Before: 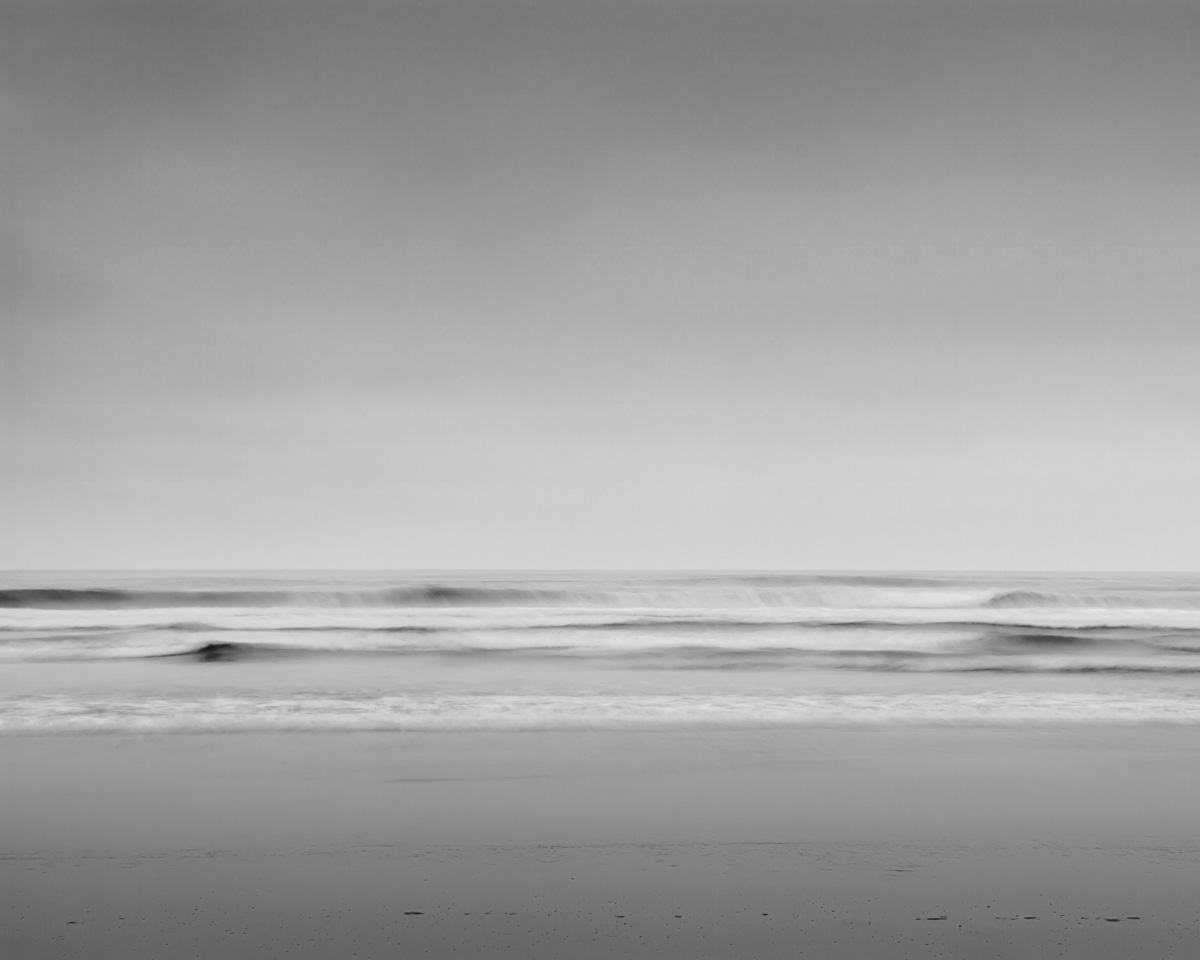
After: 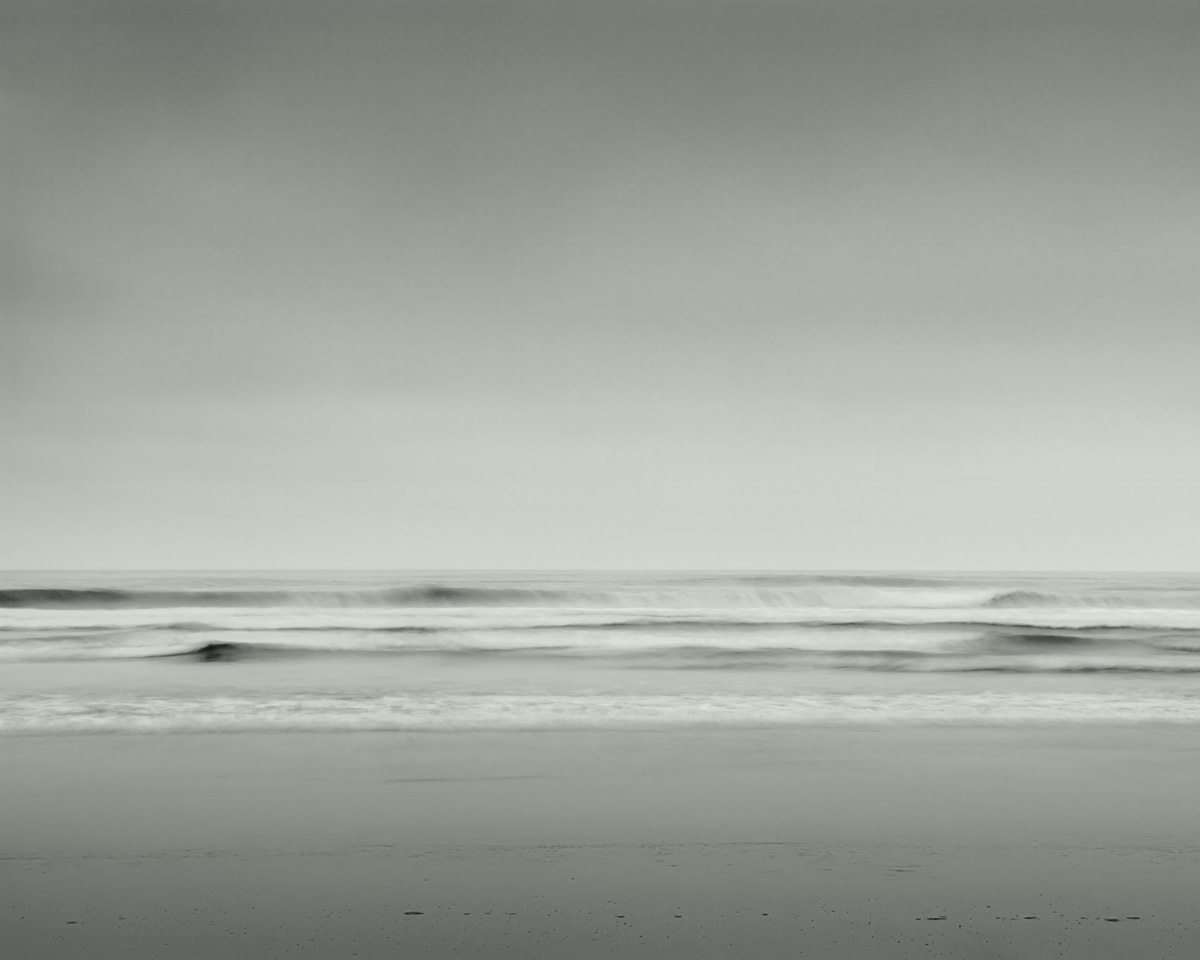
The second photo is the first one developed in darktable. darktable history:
tone curve: curves: ch1 [(0, 0) (0.173, 0.145) (0.467, 0.477) (0.808, 0.611) (1, 1)]; ch2 [(0, 0) (0.255, 0.314) (0.498, 0.509) (0.694, 0.64) (1, 1)], color space Lab, independent channels, preserve colors none
